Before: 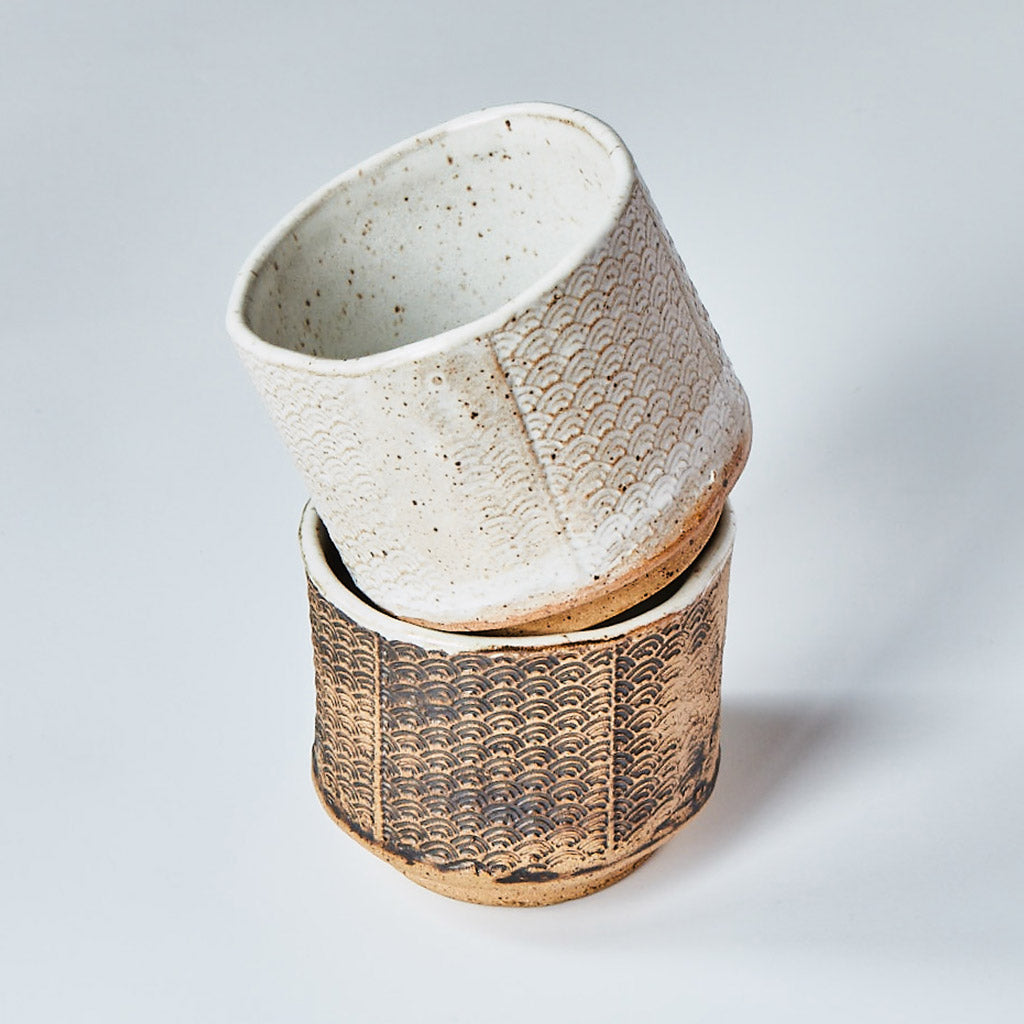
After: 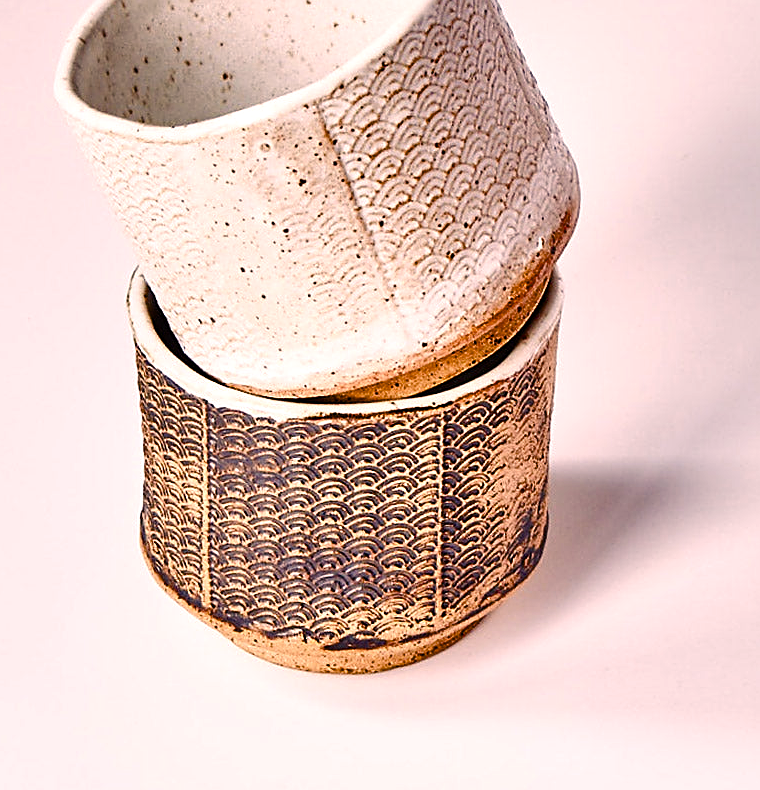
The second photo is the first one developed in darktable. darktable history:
sharpen: on, module defaults
crop: left 16.853%, top 22.767%, right 8.894%
color balance rgb: shadows lift › luminance 0.256%, shadows lift › chroma 6.814%, shadows lift › hue 302.39°, highlights gain › chroma 4.499%, highlights gain › hue 32.5°, perceptual saturation grading › global saturation 20%, perceptual saturation grading › highlights -25.459%, perceptual saturation grading › shadows 49.621%, perceptual brilliance grading › global brilliance 3.357%, global vibrance 9.658%, contrast 14.36%, saturation formula JzAzBz (2021)
